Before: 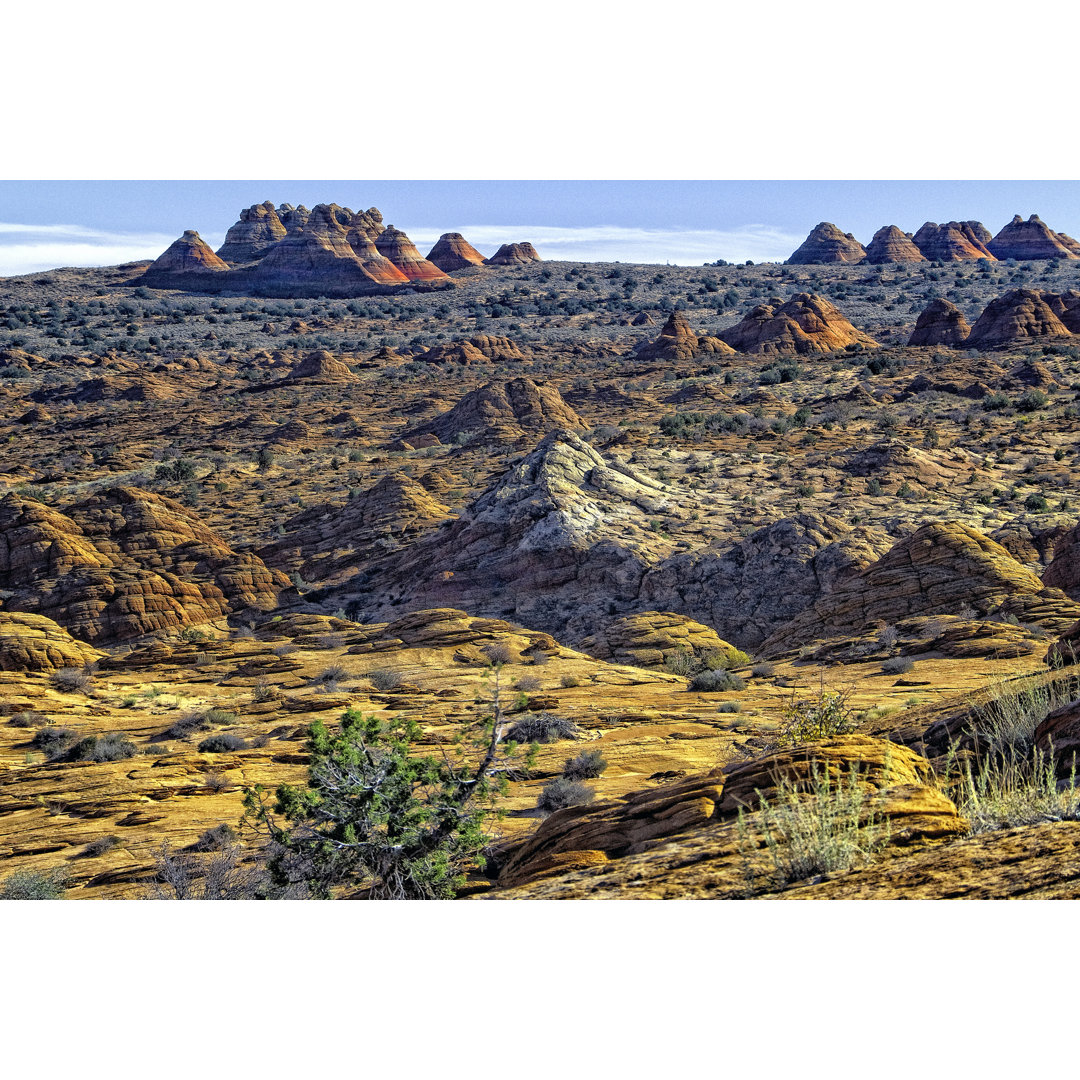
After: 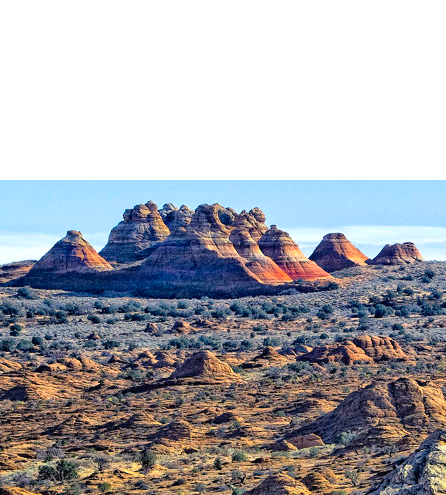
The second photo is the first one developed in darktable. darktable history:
crop and rotate: left 10.99%, top 0.088%, right 47.652%, bottom 54.068%
contrast brightness saturation: contrast 0.199, brightness 0.159, saturation 0.216
